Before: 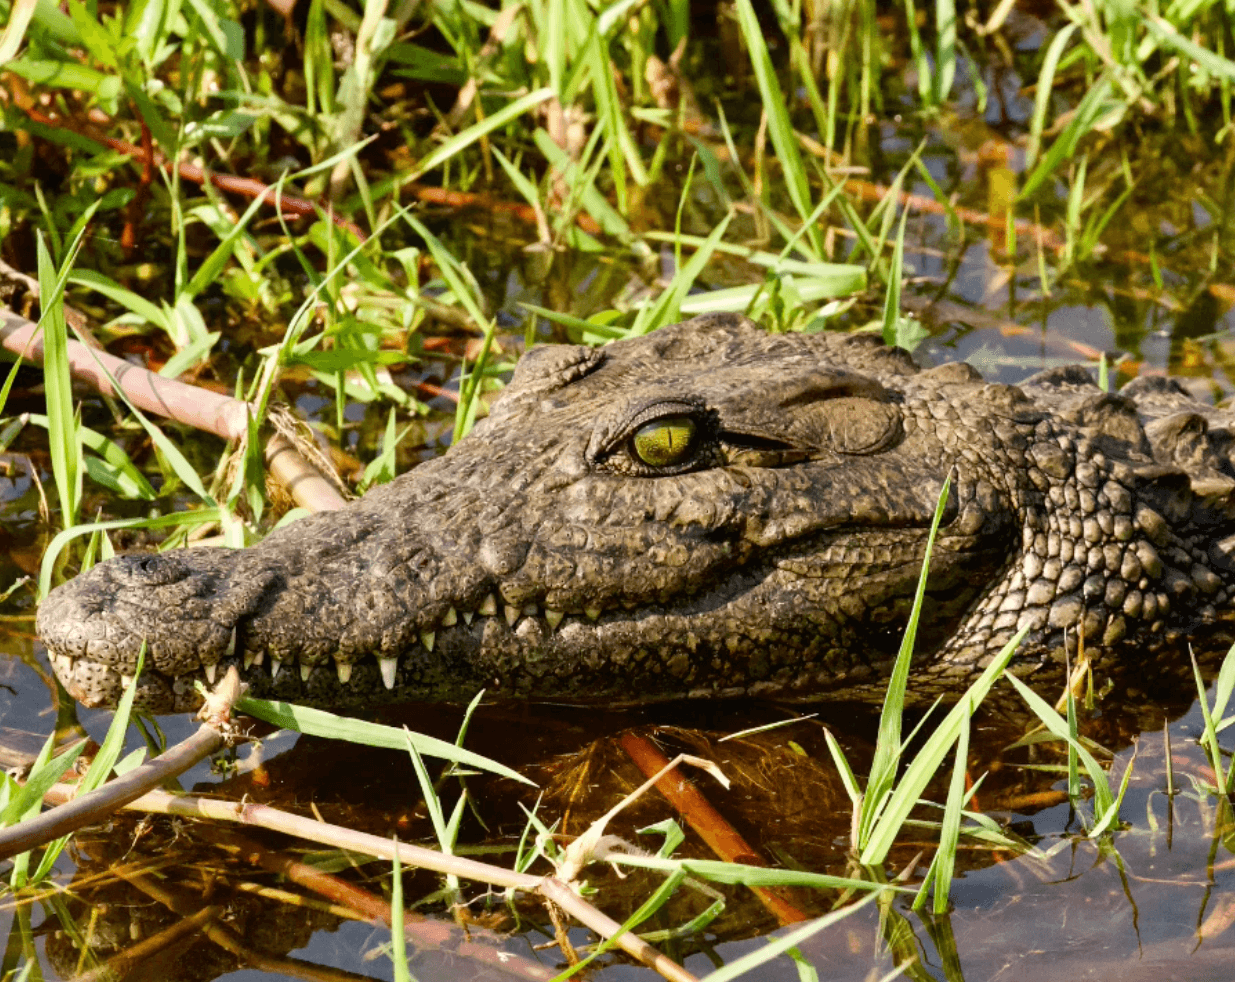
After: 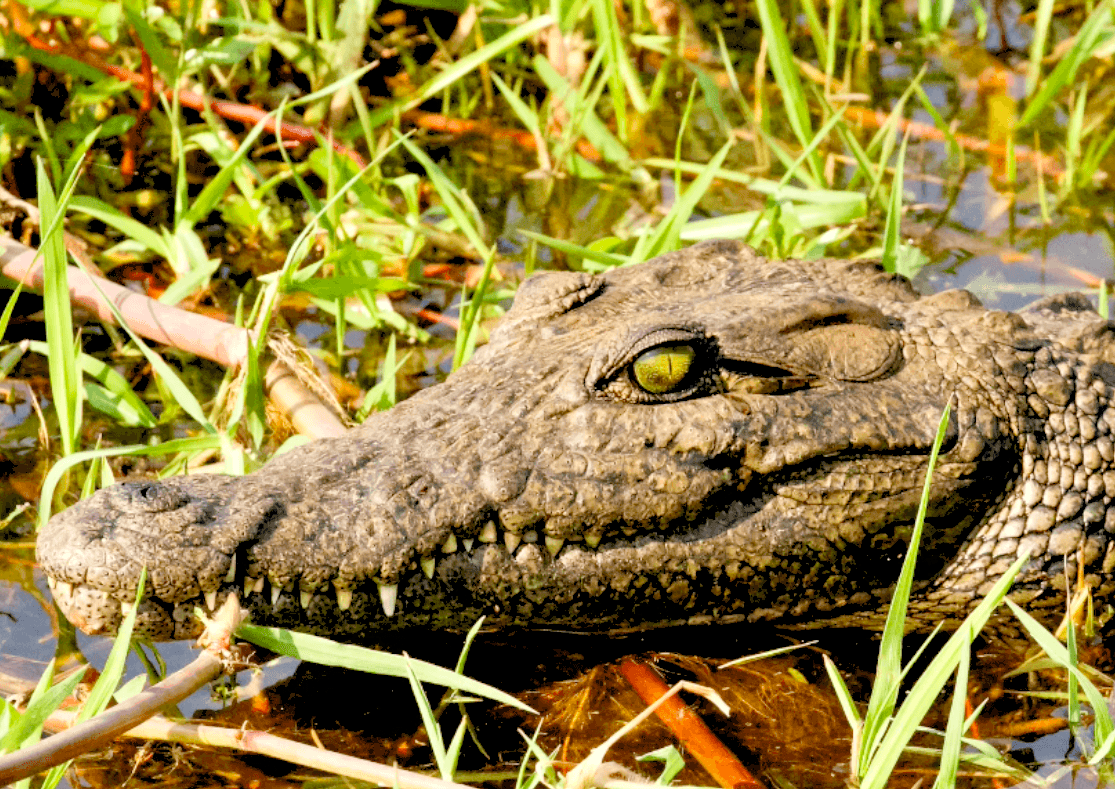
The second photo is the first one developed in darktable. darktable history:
crop: top 7.501%, right 9.709%, bottom 12.1%
levels: levels [0.072, 0.414, 0.976]
